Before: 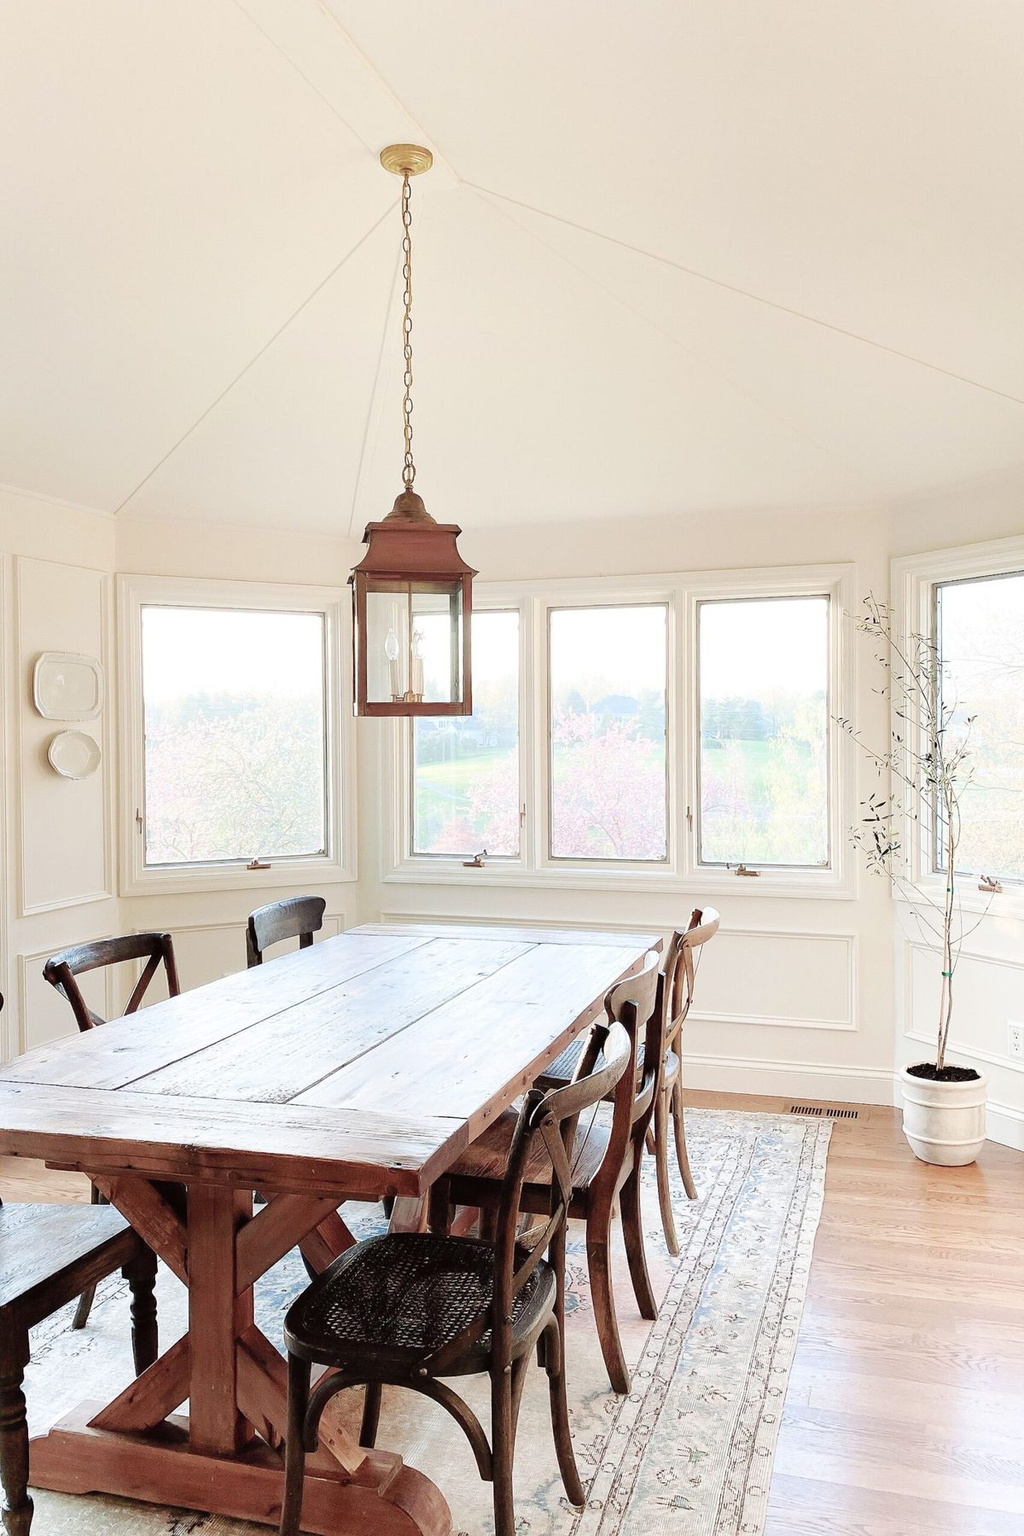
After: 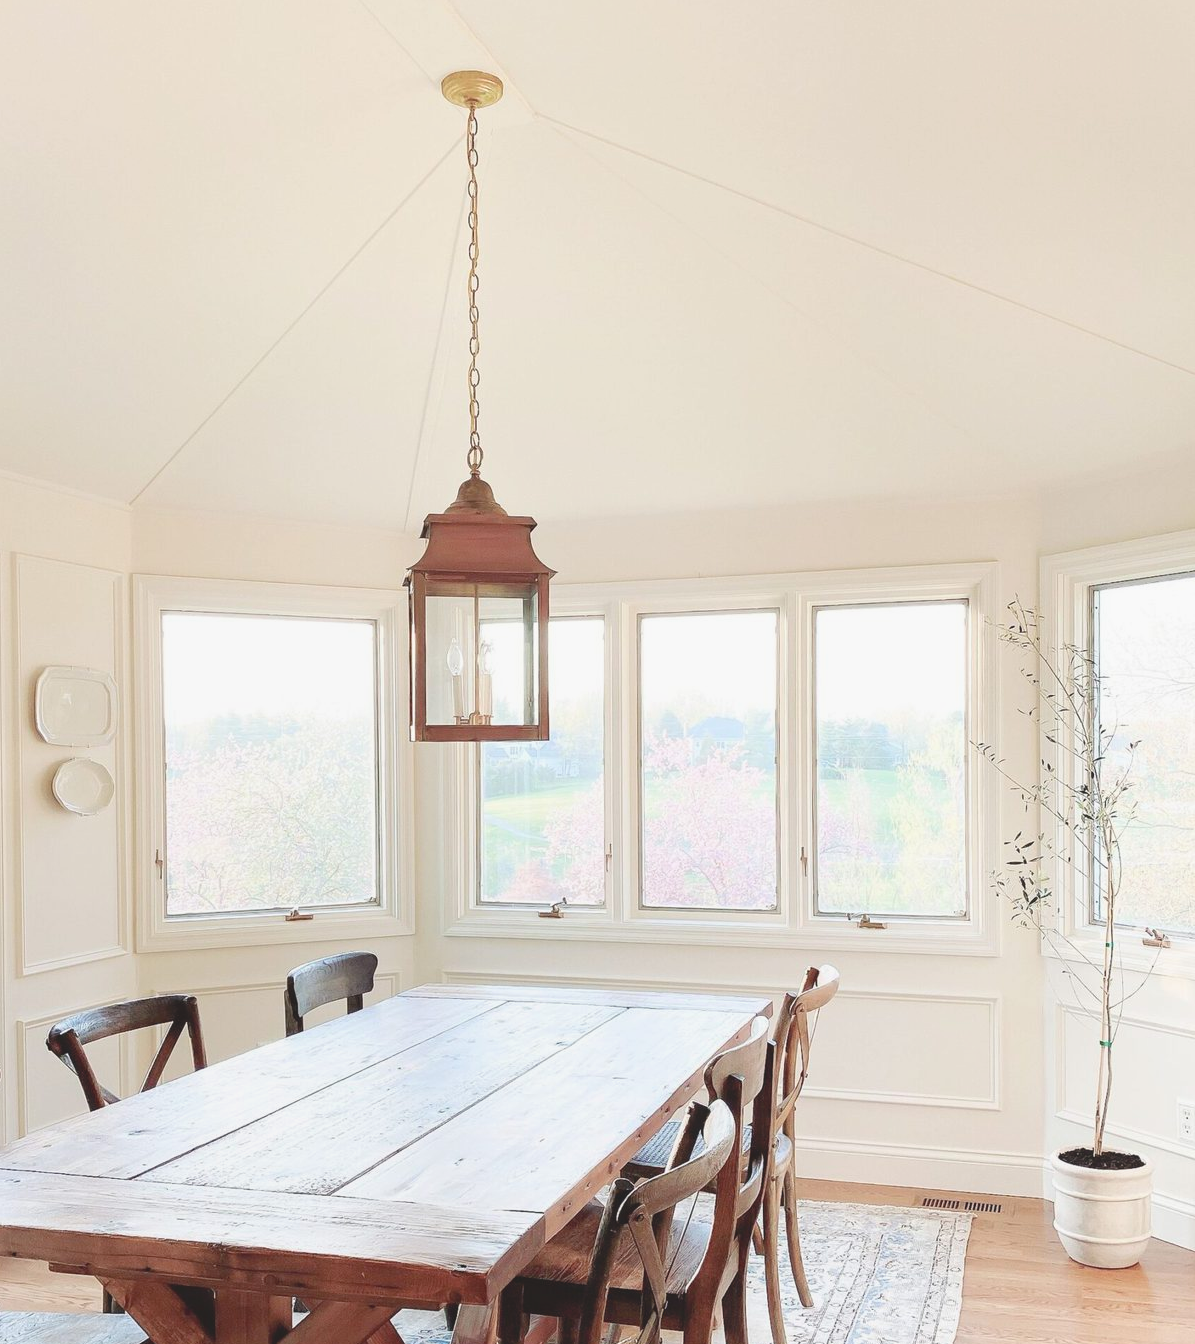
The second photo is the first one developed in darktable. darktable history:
crop: left 0.4%, top 5.481%, bottom 19.82%
local contrast: highlights 69%, shadows 66%, detail 83%, midtone range 0.329
